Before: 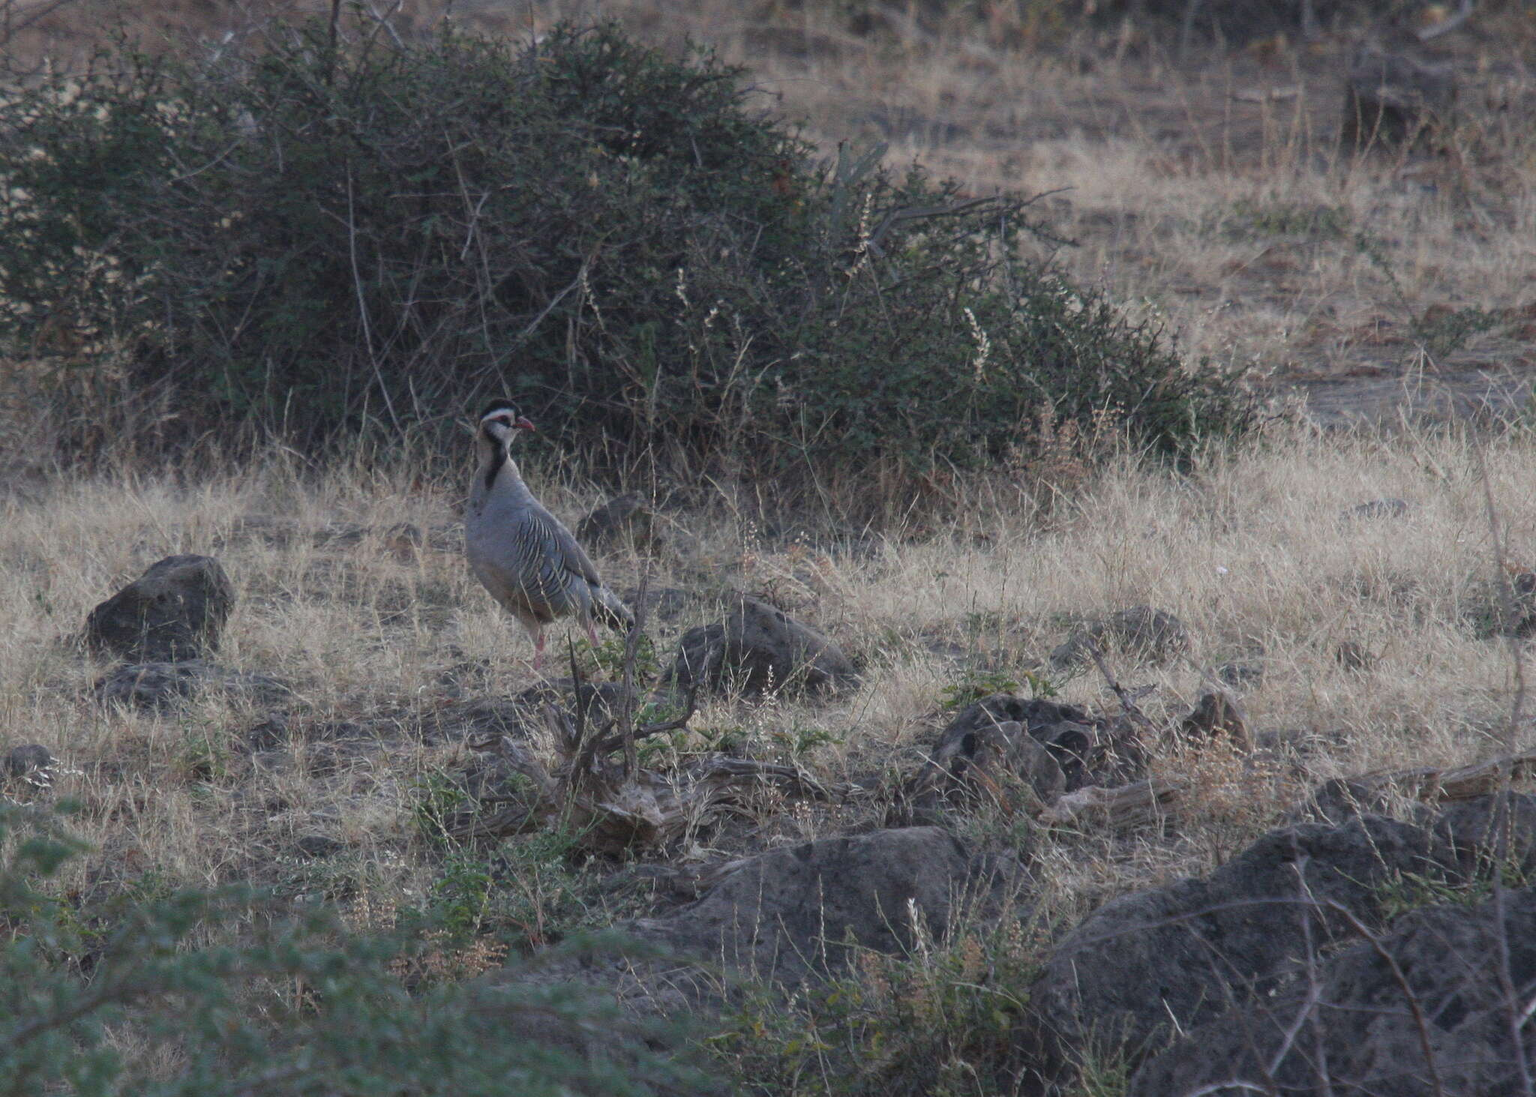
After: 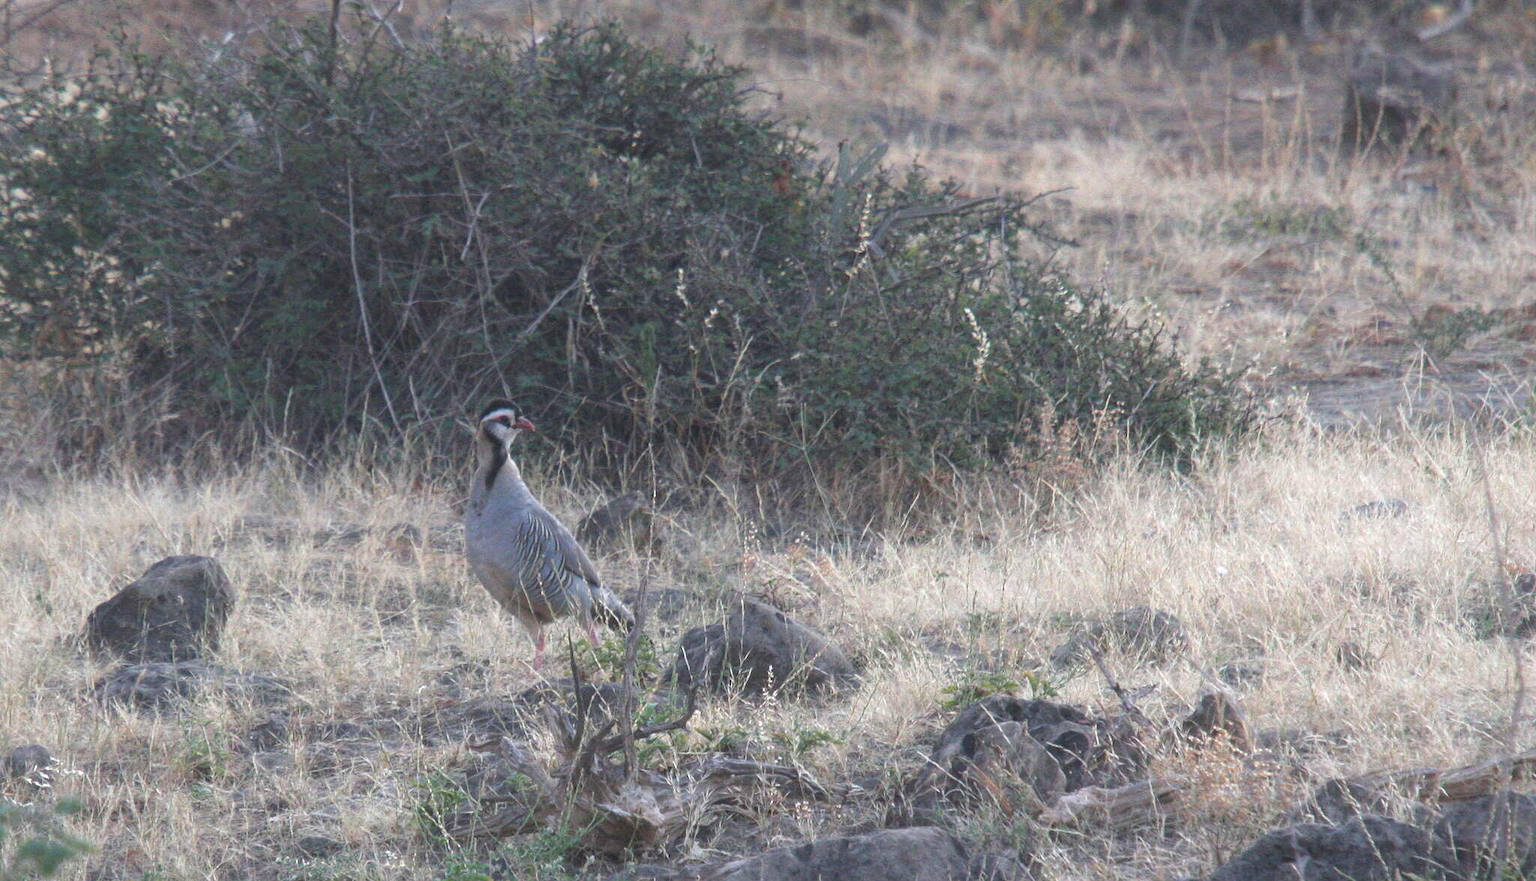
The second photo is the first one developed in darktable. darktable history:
exposure: exposure 1 EV, compensate highlight preservation false
crop: bottom 19.683%
contrast equalizer: octaves 7, y [[0.601, 0.6, 0.598, 0.598, 0.6, 0.601], [0.5 ×6], [0.5 ×6], [0 ×6], [0 ×6]], mix -0.182
